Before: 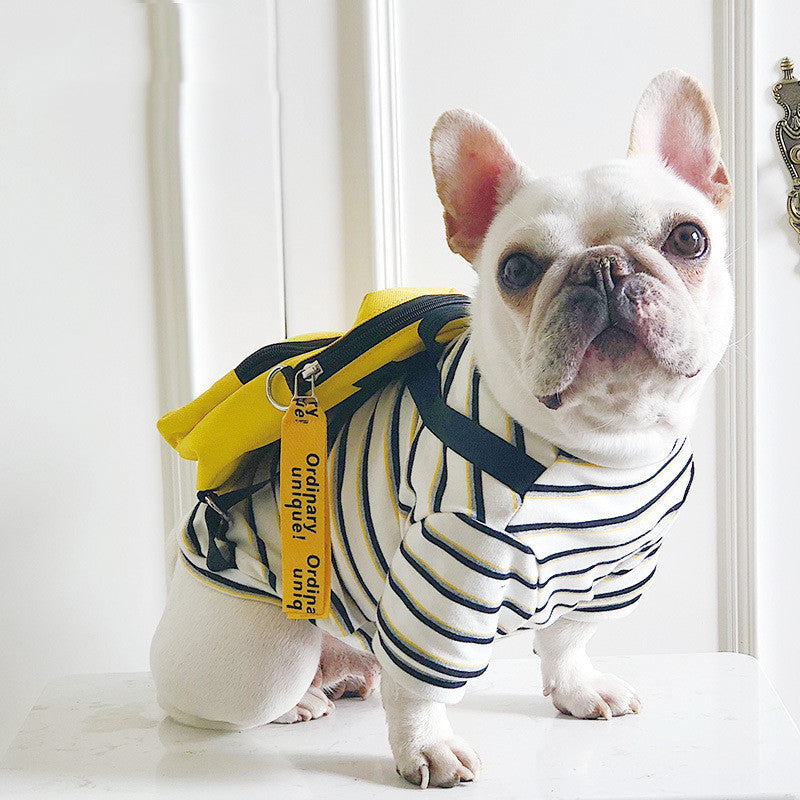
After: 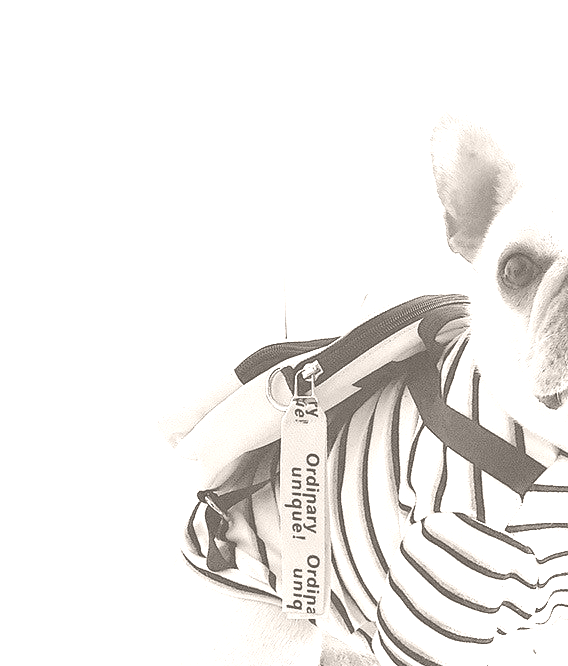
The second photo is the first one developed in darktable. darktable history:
colorize: hue 34.49°, saturation 35.33%, source mix 100%, lightness 55%, version 1
crop: right 28.885%, bottom 16.626%
color balance rgb: perceptual saturation grading › global saturation 20%, global vibrance 20%
white balance: red 1.05, blue 1.072
